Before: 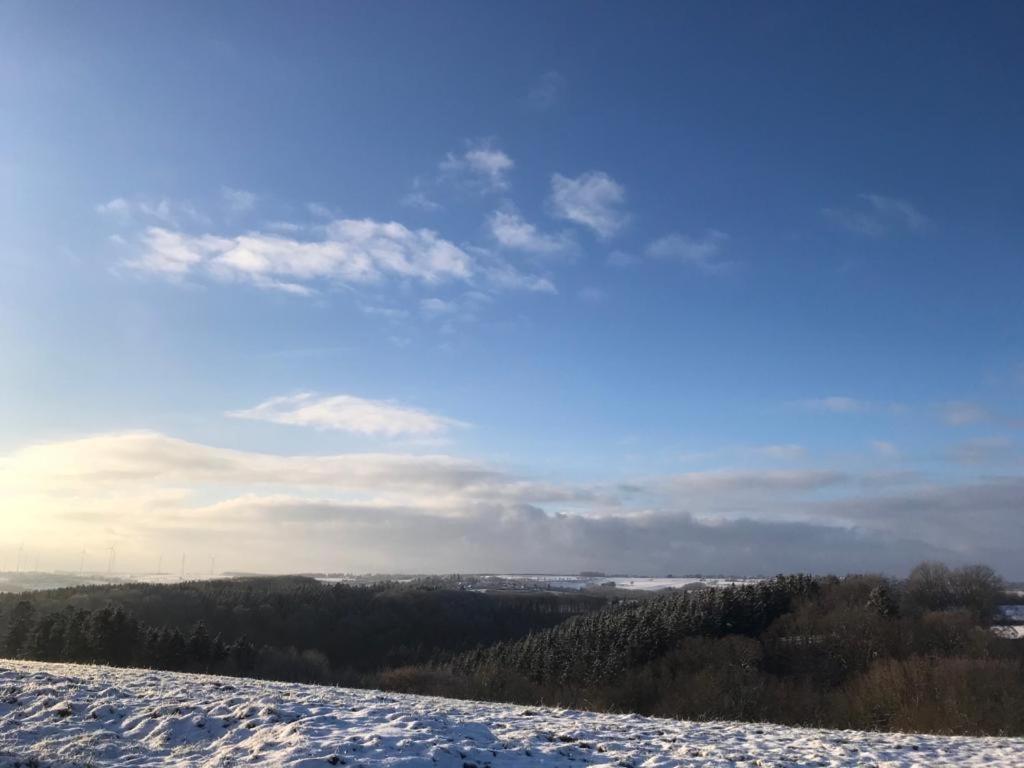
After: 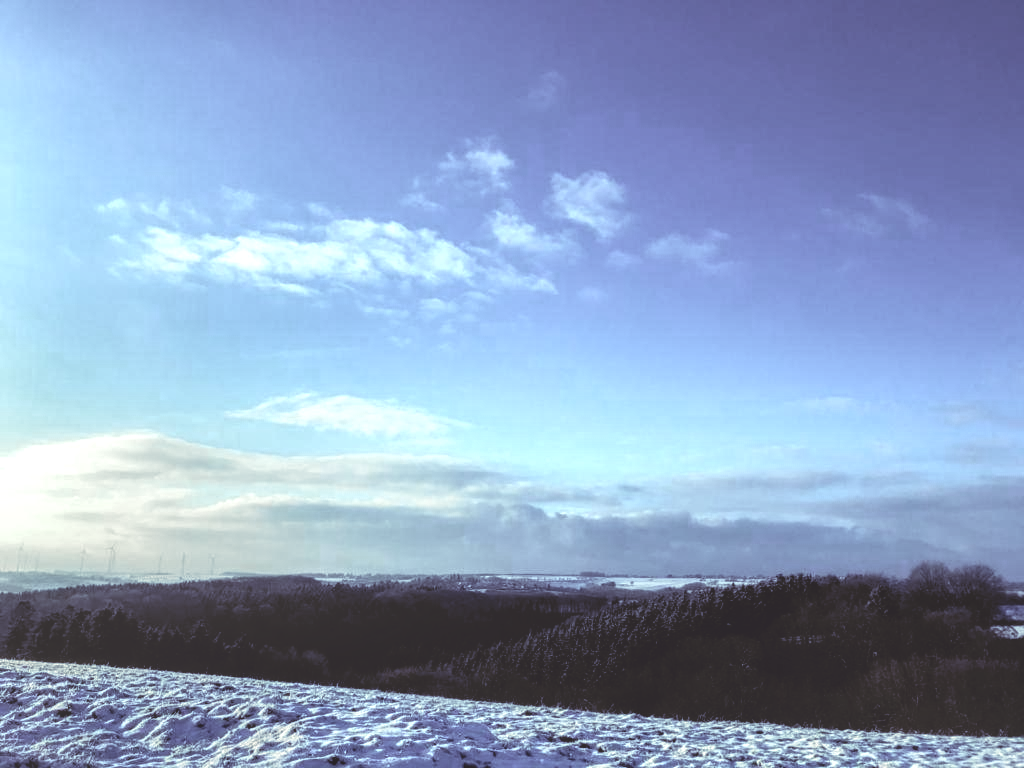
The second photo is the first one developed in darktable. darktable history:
local contrast: highlights 61%, detail 143%, midtone range 0.428
color balance: lift [1, 1.015, 1.004, 0.985], gamma [1, 0.958, 0.971, 1.042], gain [1, 0.956, 0.977, 1.044]
rgb curve: curves: ch0 [(0, 0.186) (0.314, 0.284) (0.576, 0.466) (0.805, 0.691) (0.936, 0.886)]; ch1 [(0, 0.186) (0.314, 0.284) (0.581, 0.534) (0.771, 0.746) (0.936, 0.958)]; ch2 [(0, 0.216) (0.275, 0.39) (1, 1)], mode RGB, independent channels, compensate middle gray true, preserve colors none
white balance: red 1.011, blue 0.982
shadows and highlights: shadows 20.91, highlights -35.45, soften with gaussian
color zones: curves: ch0 [(0, 0.613) (0.01, 0.613) (0.245, 0.448) (0.498, 0.529) (0.642, 0.665) (0.879, 0.777) (0.99, 0.613)]; ch1 [(0, 0.272) (0.219, 0.127) (0.724, 0.346)]
